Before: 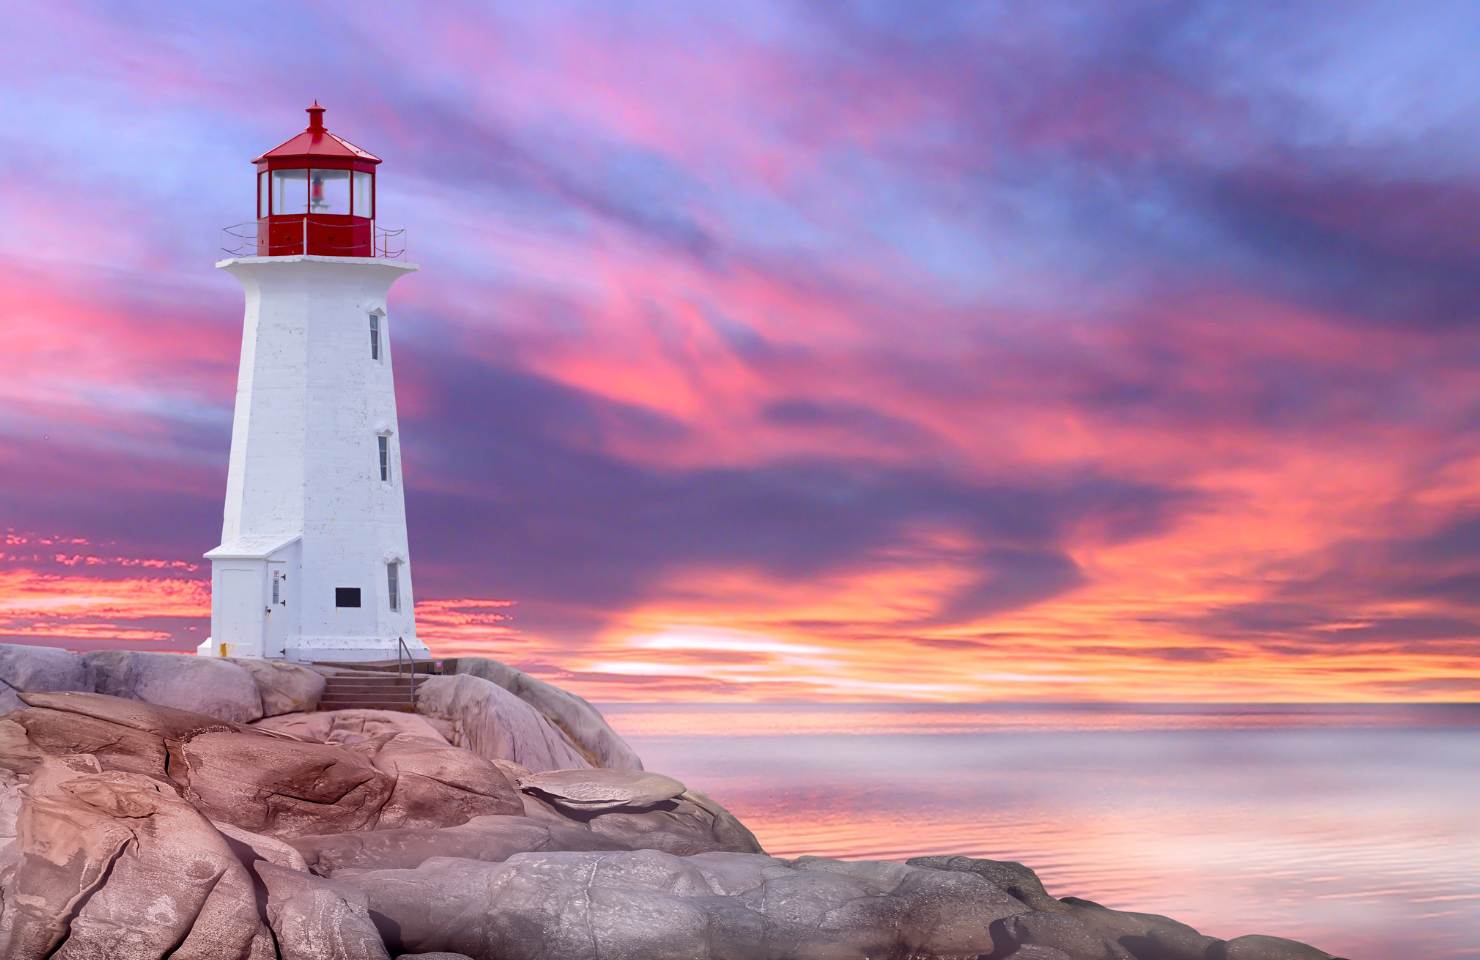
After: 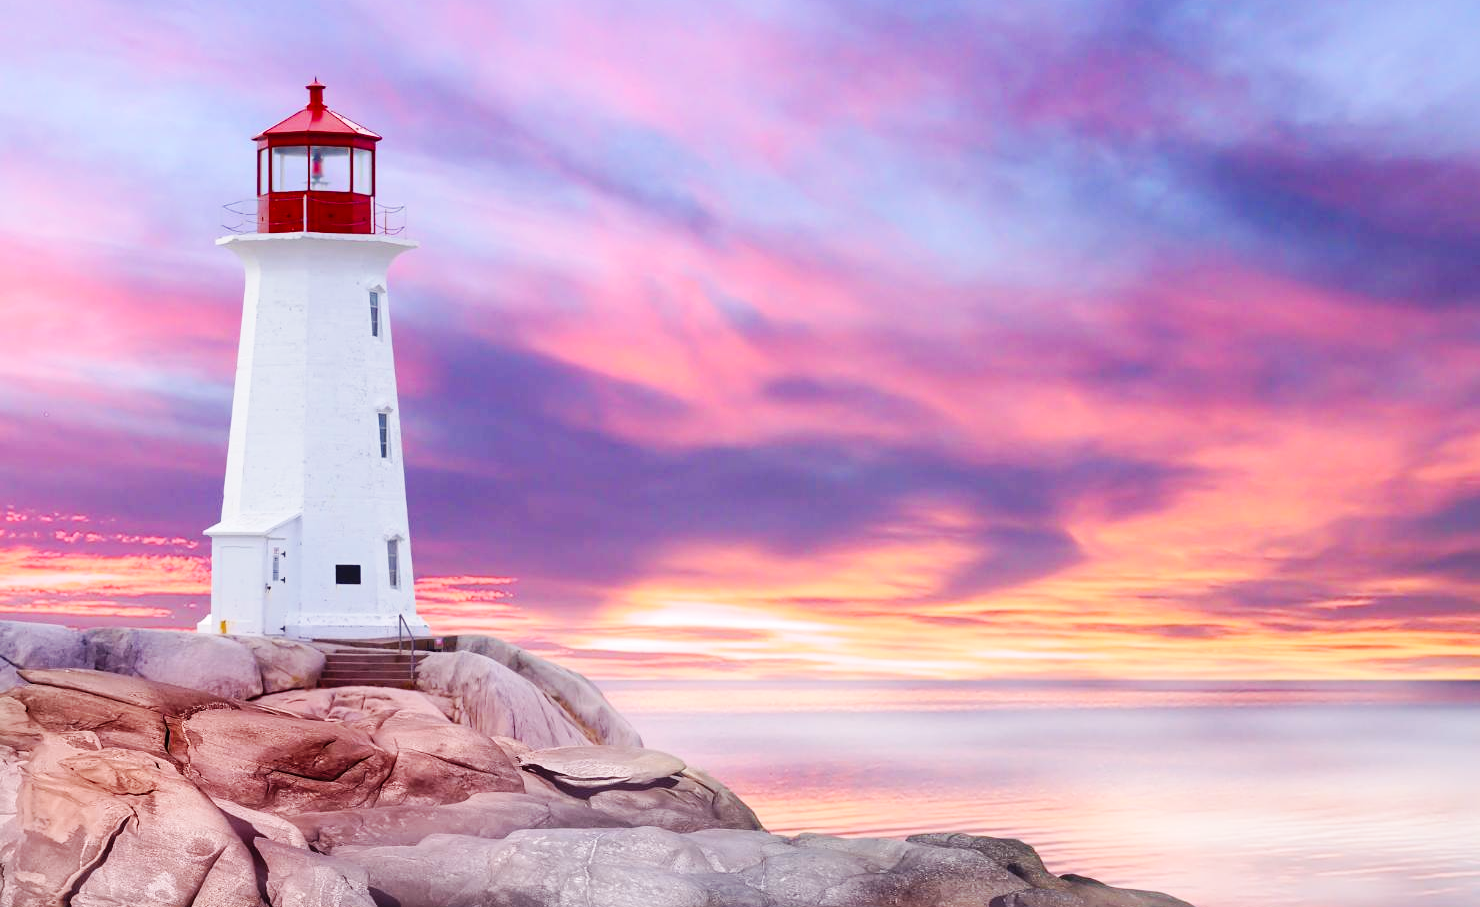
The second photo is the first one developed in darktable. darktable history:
crop and rotate: top 2.479%, bottom 3.018%
base curve: curves: ch0 [(0, 0) (0.032, 0.025) (0.121, 0.166) (0.206, 0.329) (0.605, 0.79) (1, 1)], preserve colors none
exposure: compensate highlight preservation false
